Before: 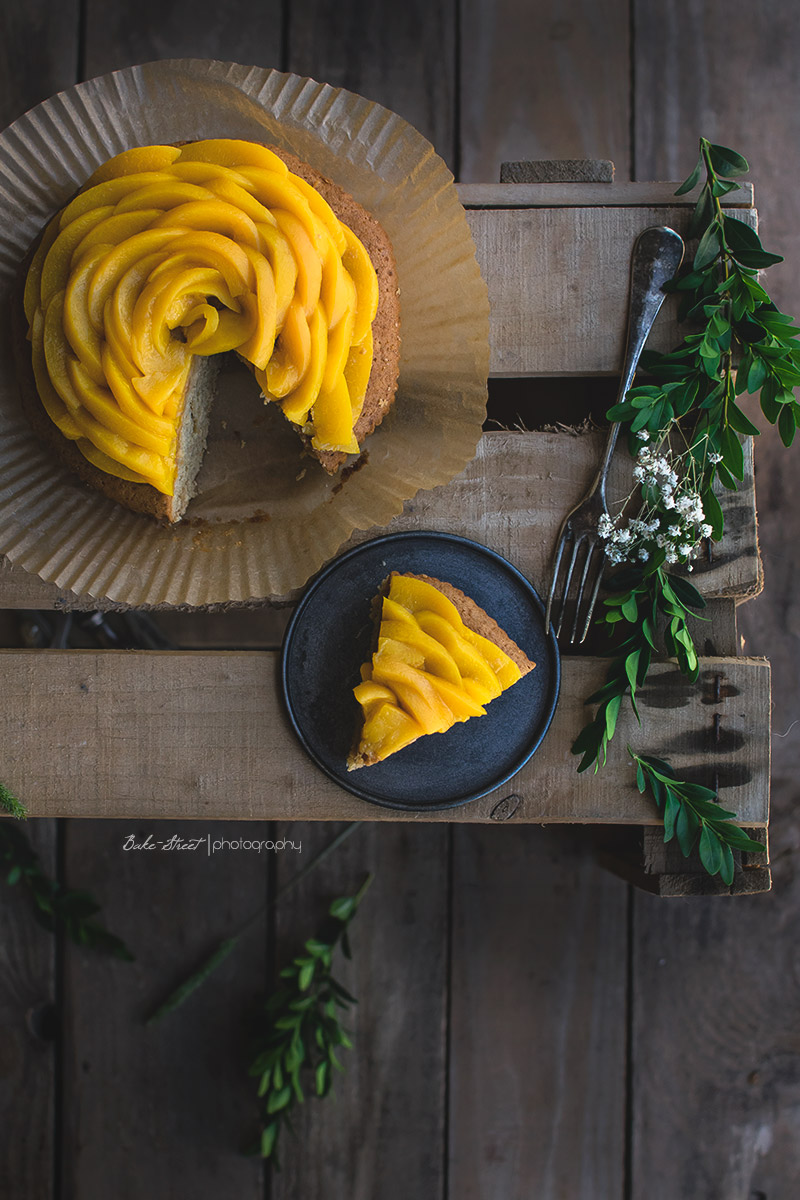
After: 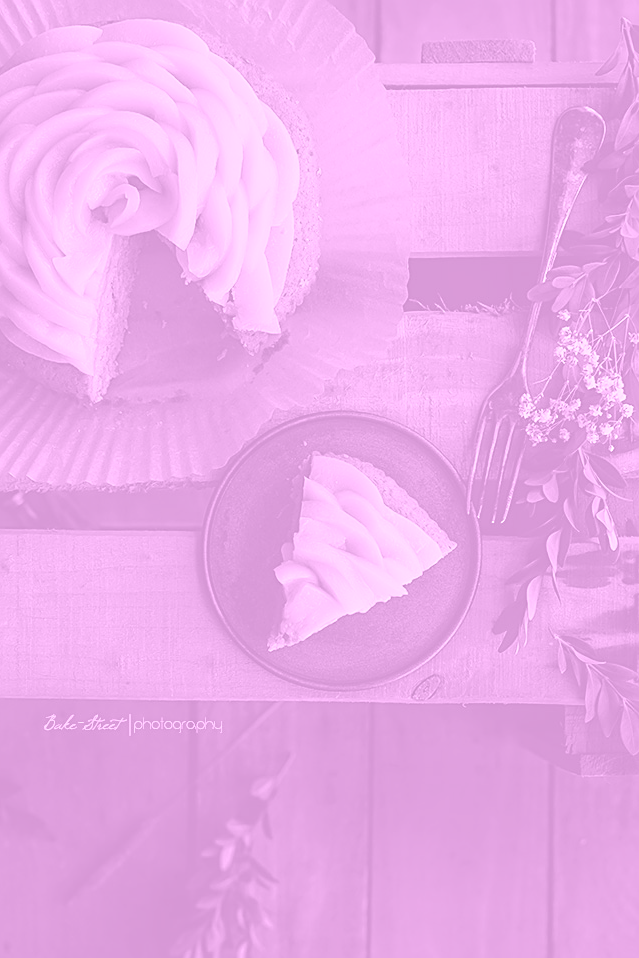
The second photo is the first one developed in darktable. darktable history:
sharpen: on, module defaults
colorize: hue 331.2°, saturation 75%, source mix 30.28%, lightness 70.52%, version 1
crop and rotate: left 10.071%, top 10.071%, right 10.02%, bottom 10.02%
